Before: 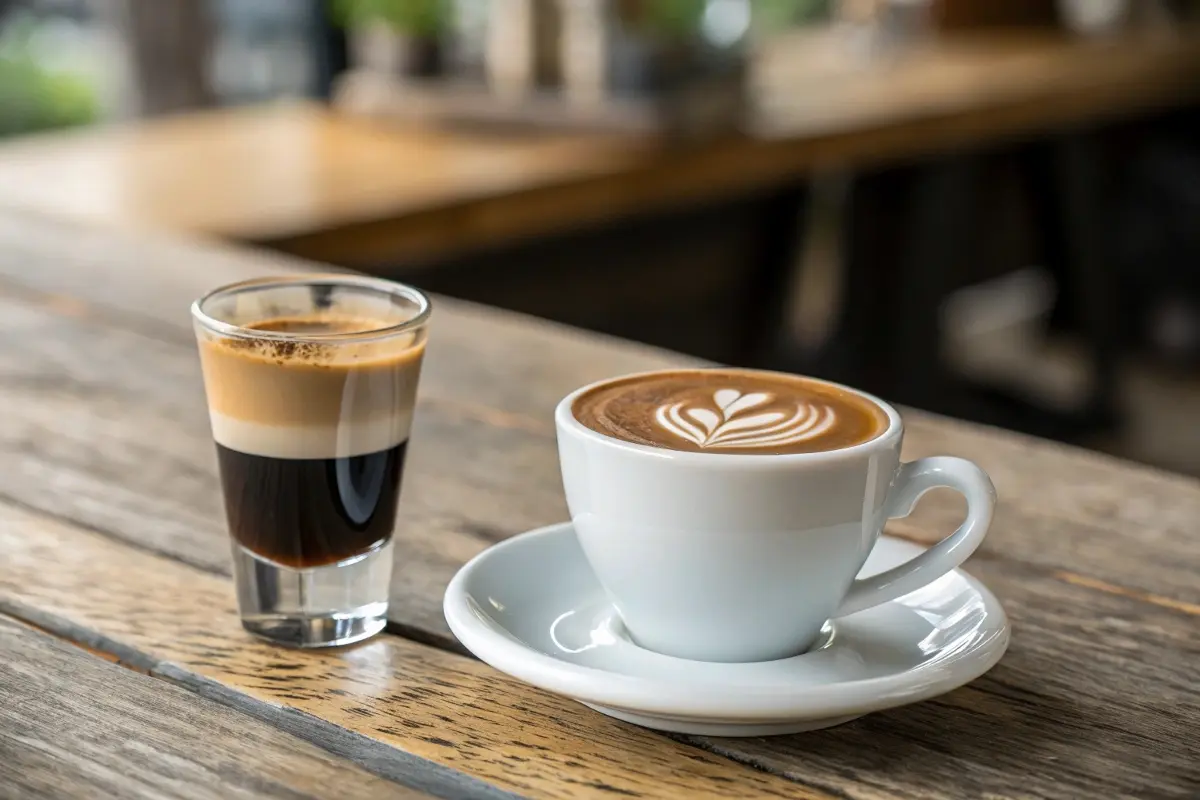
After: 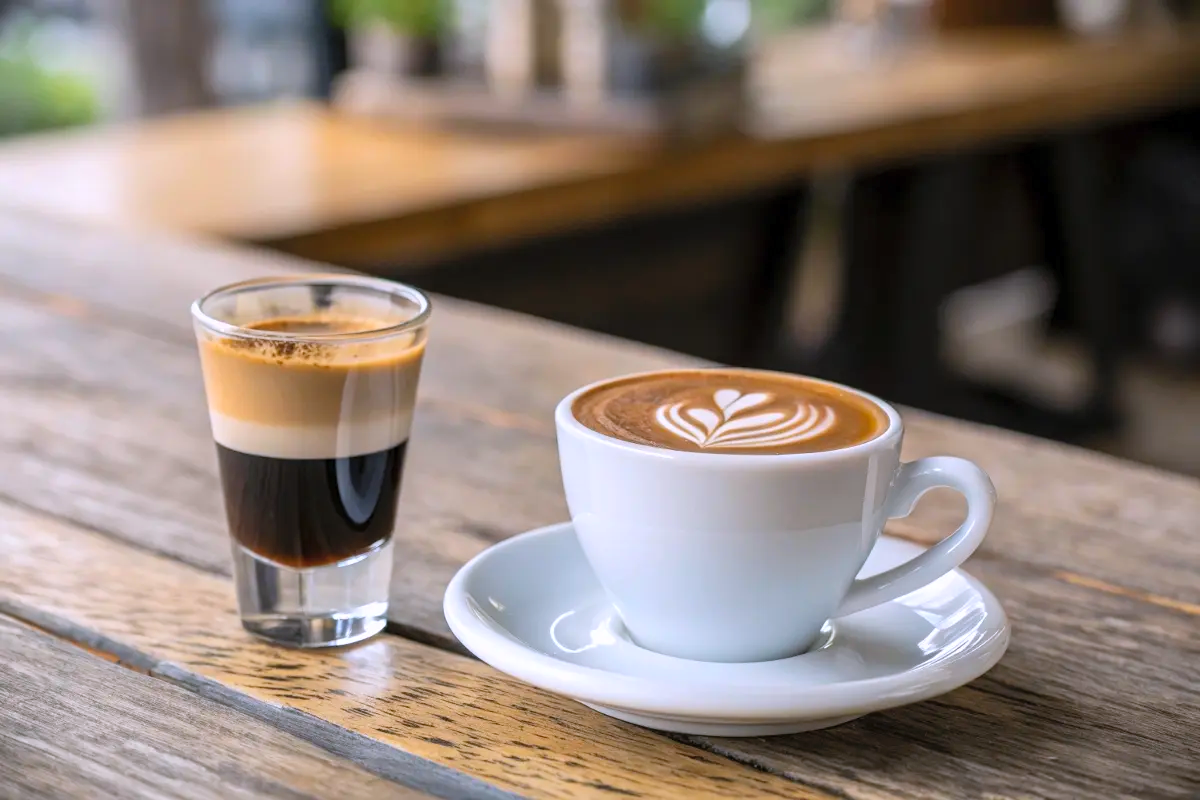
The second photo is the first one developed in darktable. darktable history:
white balance: red 1.004, blue 1.096
contrast brightness saturation: brightness 0.09, saturation 0.19
